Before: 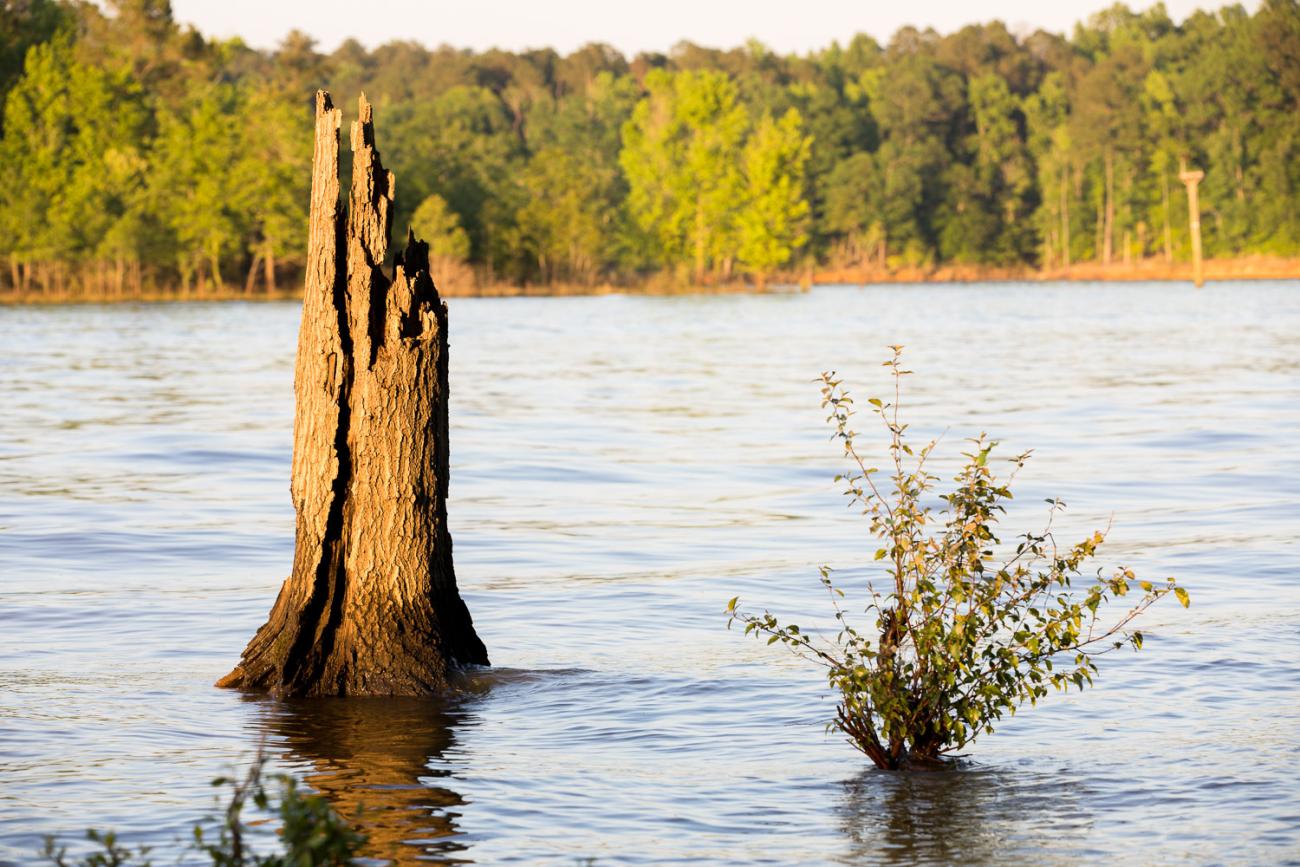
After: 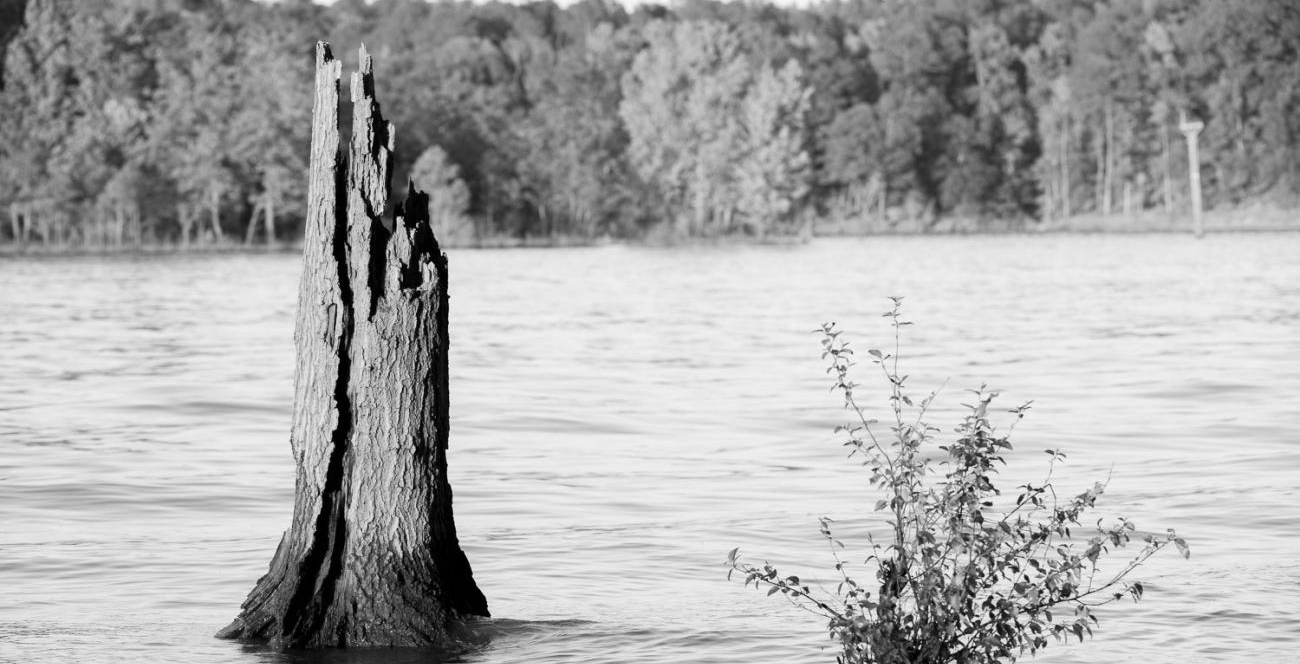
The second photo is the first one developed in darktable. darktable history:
monochrome: on, module defaults
crop: top 5.667%, bottom 17.637%
